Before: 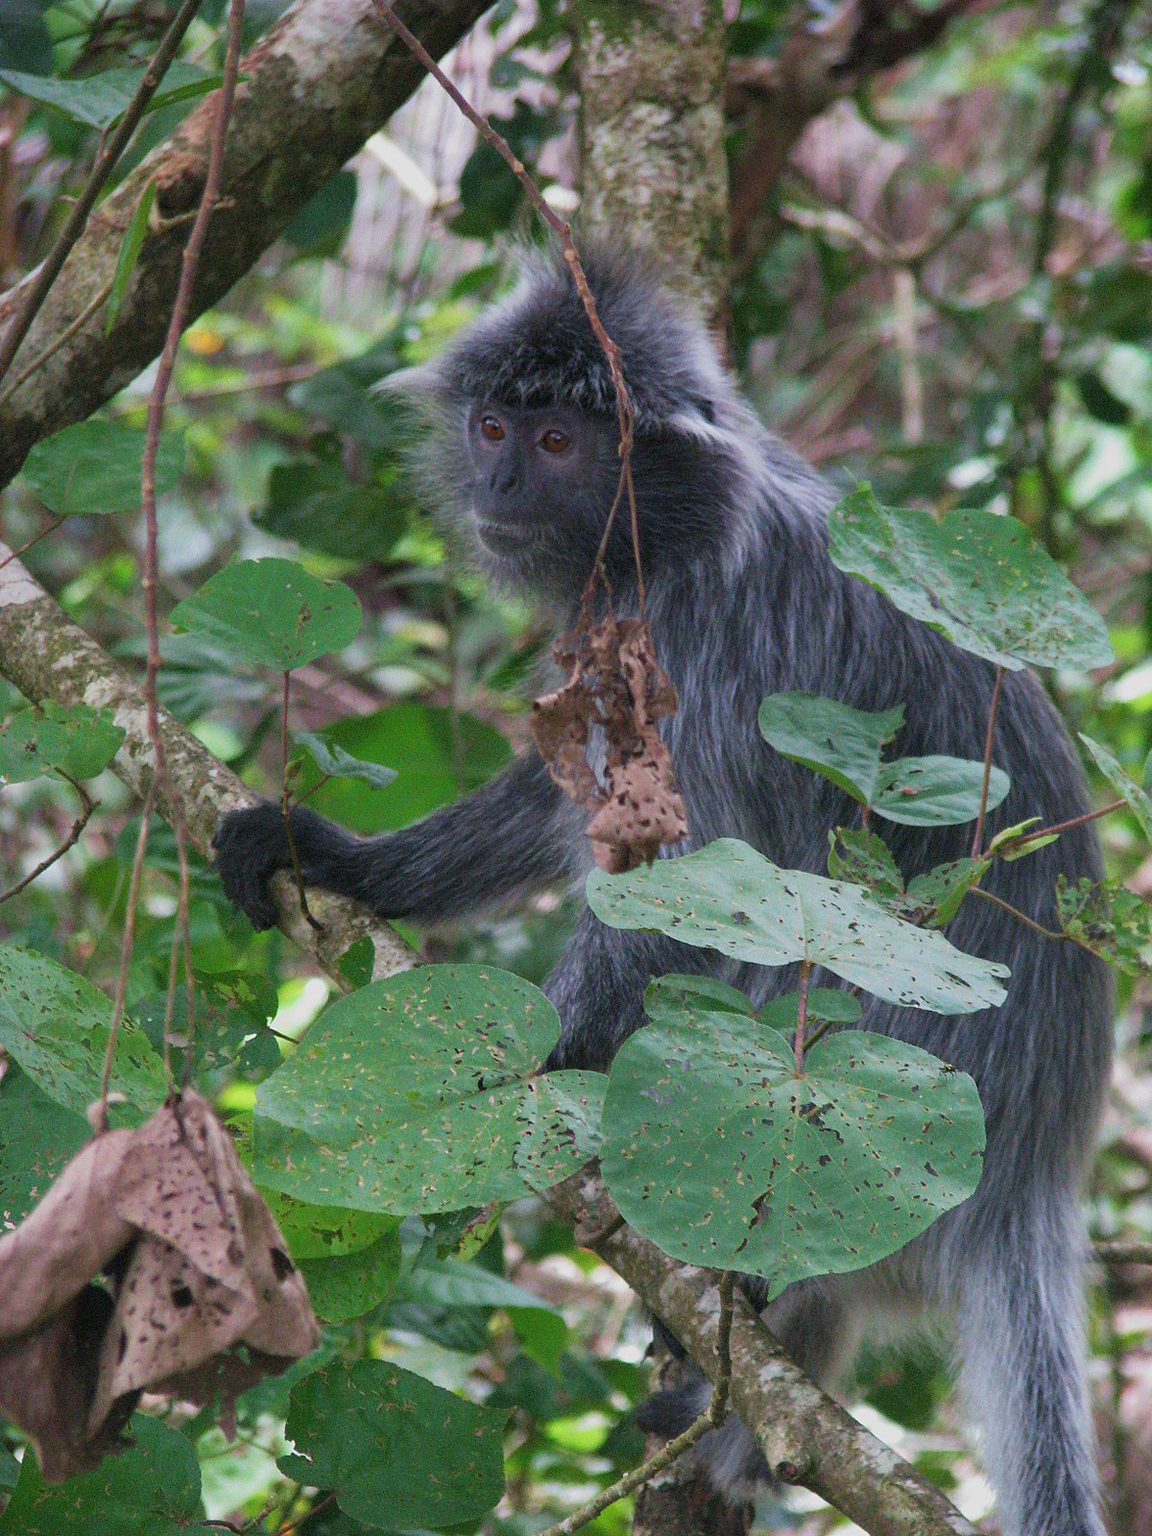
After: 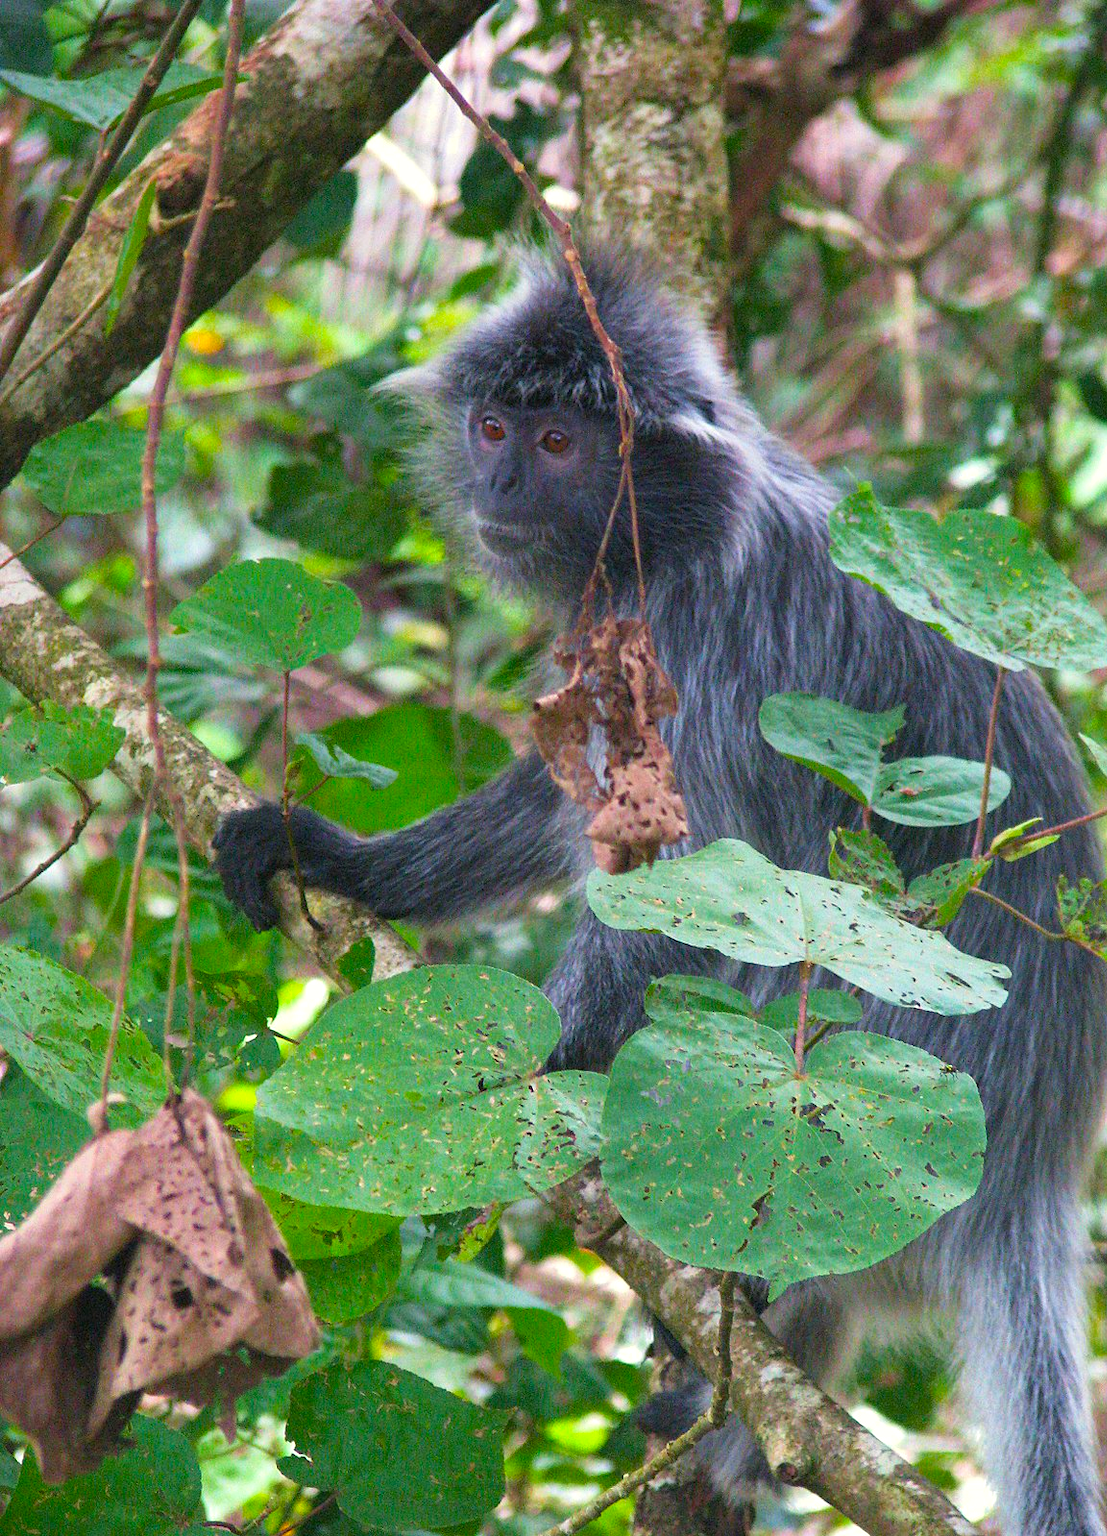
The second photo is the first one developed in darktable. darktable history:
crop: right 3.866%, bottom 0.033%
color balance rgb: highlights gain › luminance 5.89%, highlights gain › chroma 2.52%, highlights gain › hue 89.84°, perceptual saturation grading › global saturation 30.056%, global vibrance 20%
exposure: exposure 0.506 EV, compensate exposure bias true, compensate highlight preservation false
